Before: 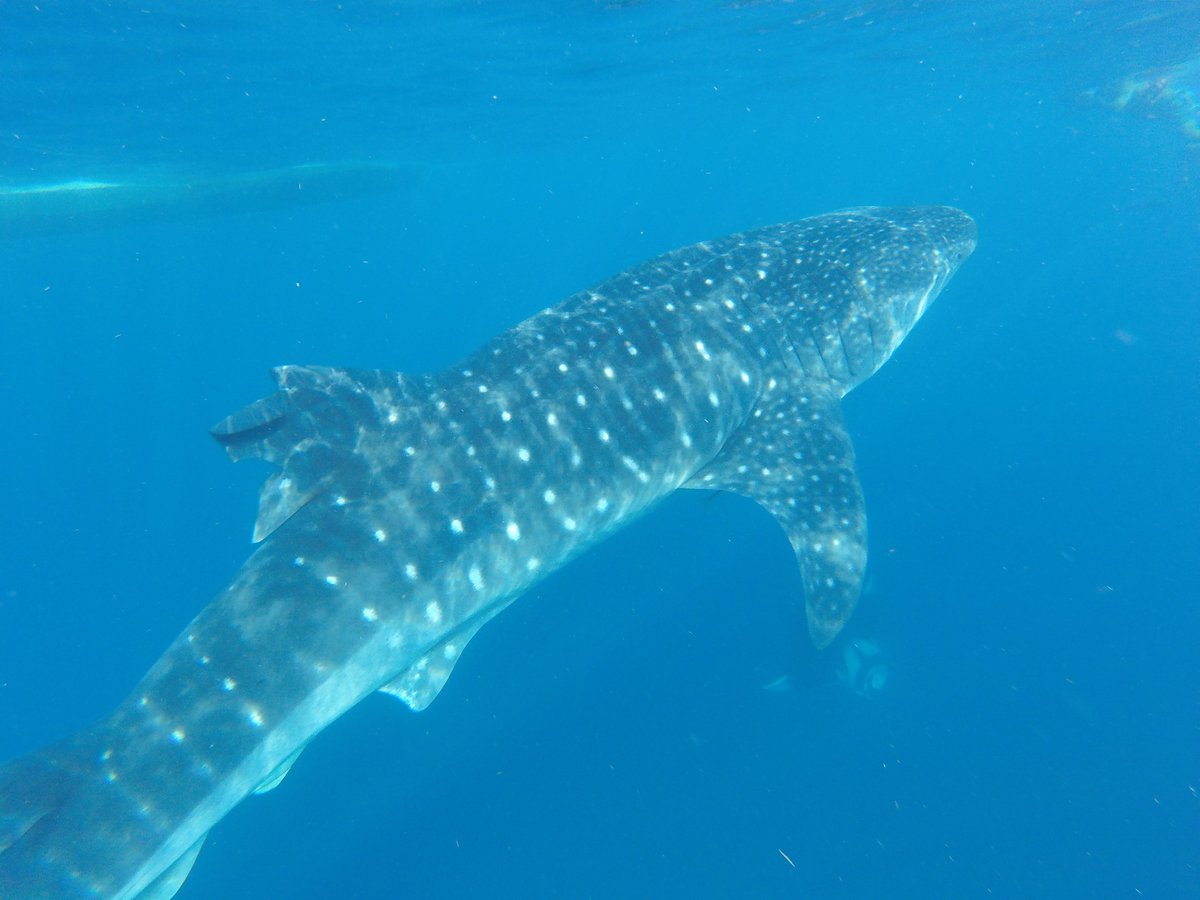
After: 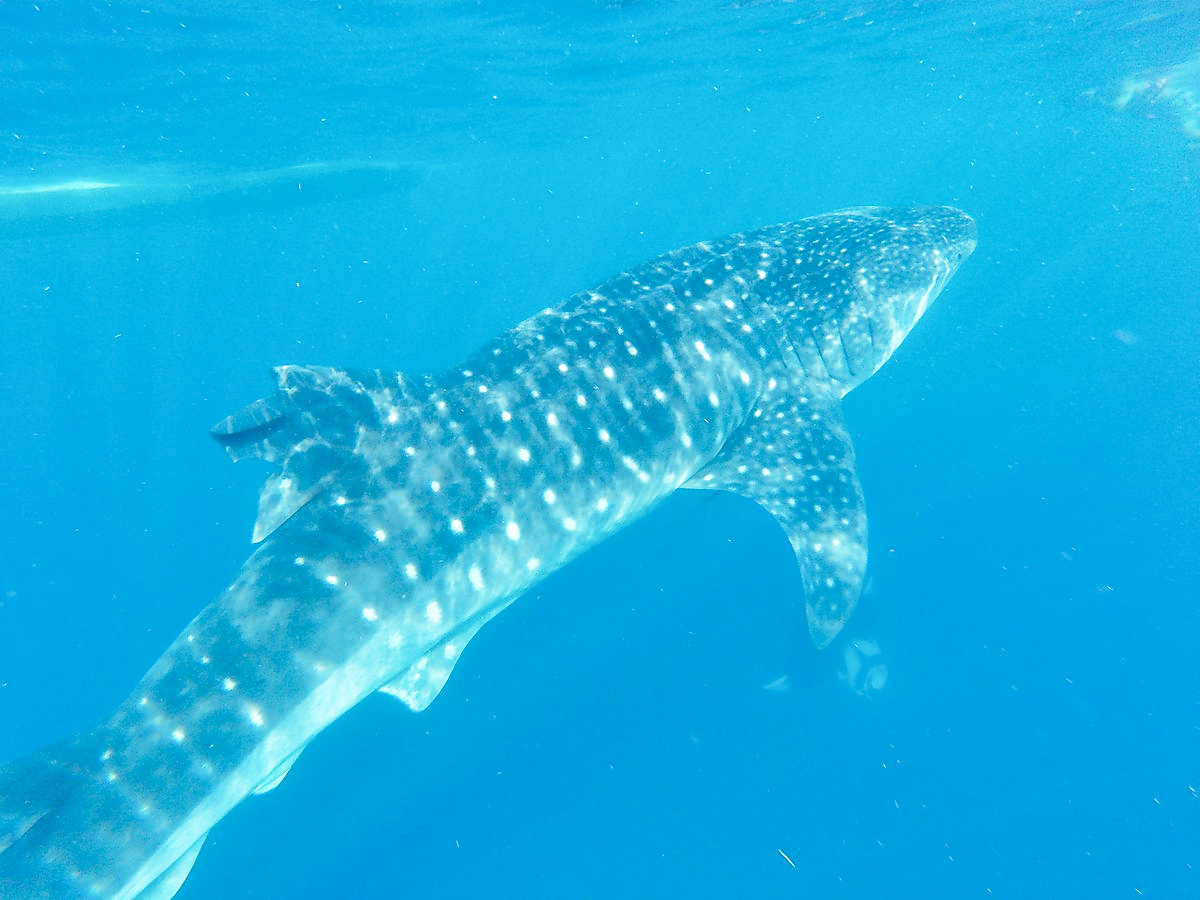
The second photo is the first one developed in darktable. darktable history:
sharpen: radius 1.029, threshold 0.954
base curve: curves: ch0 [(0, 0) (0.028, 0.03) (0.121, 0.232) (0.46, 0.748) (0.859, 0.968) (1, 1)], preserve colors none
shadows and highlights: shadows 11.84, white point adjustment 1.3, soften with gaussian
color balance rgb: shadows lift › hue 84.77°, highlights gain › chroma 0.672%, highlights gain › hue 56.36°, perceptual saturation grading › global saturation -0.13%, global vibrance 9.456%
